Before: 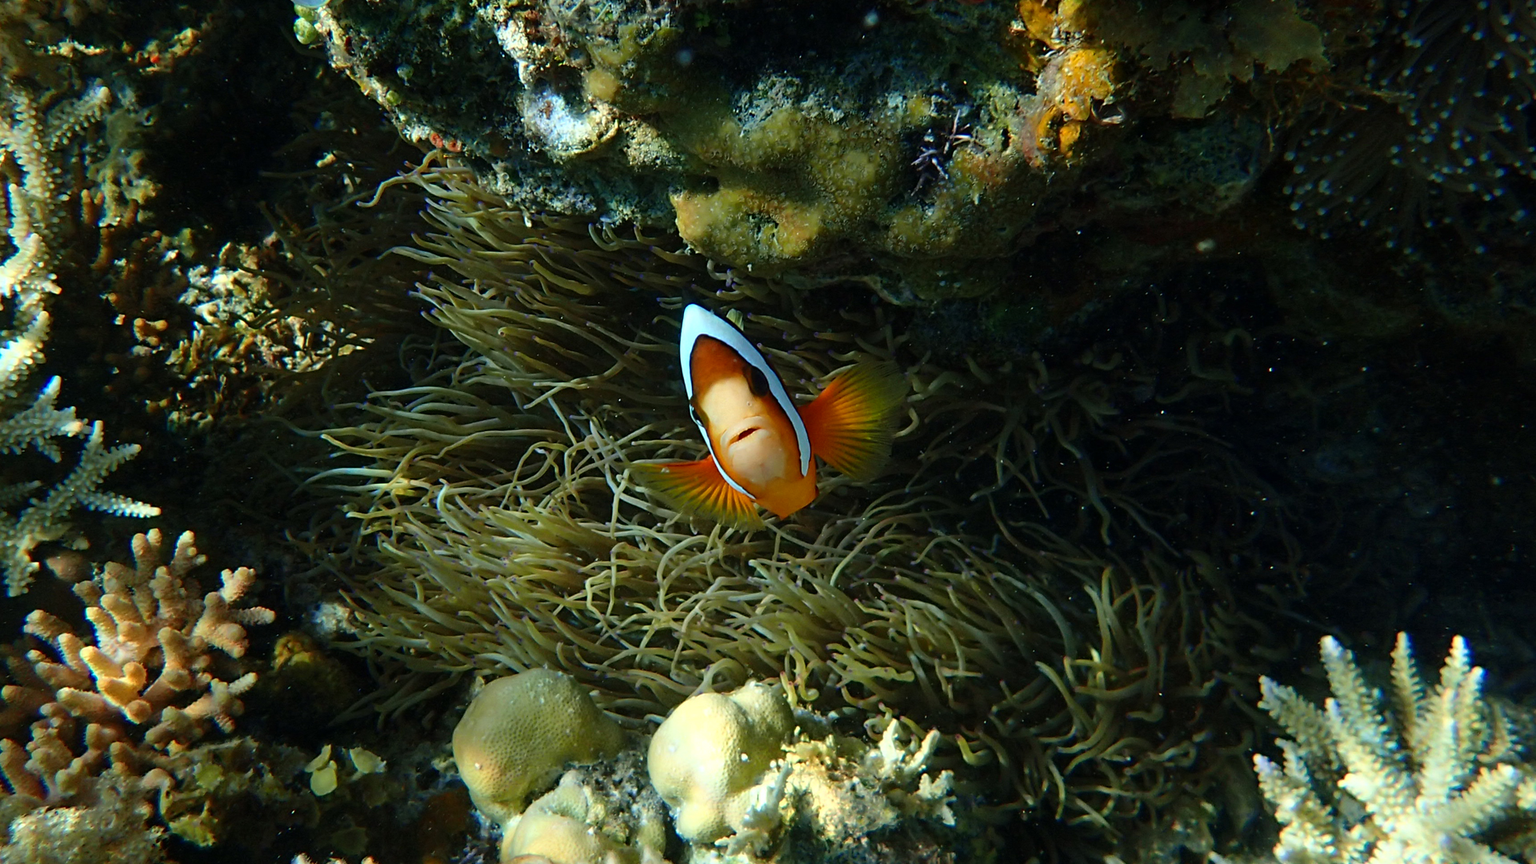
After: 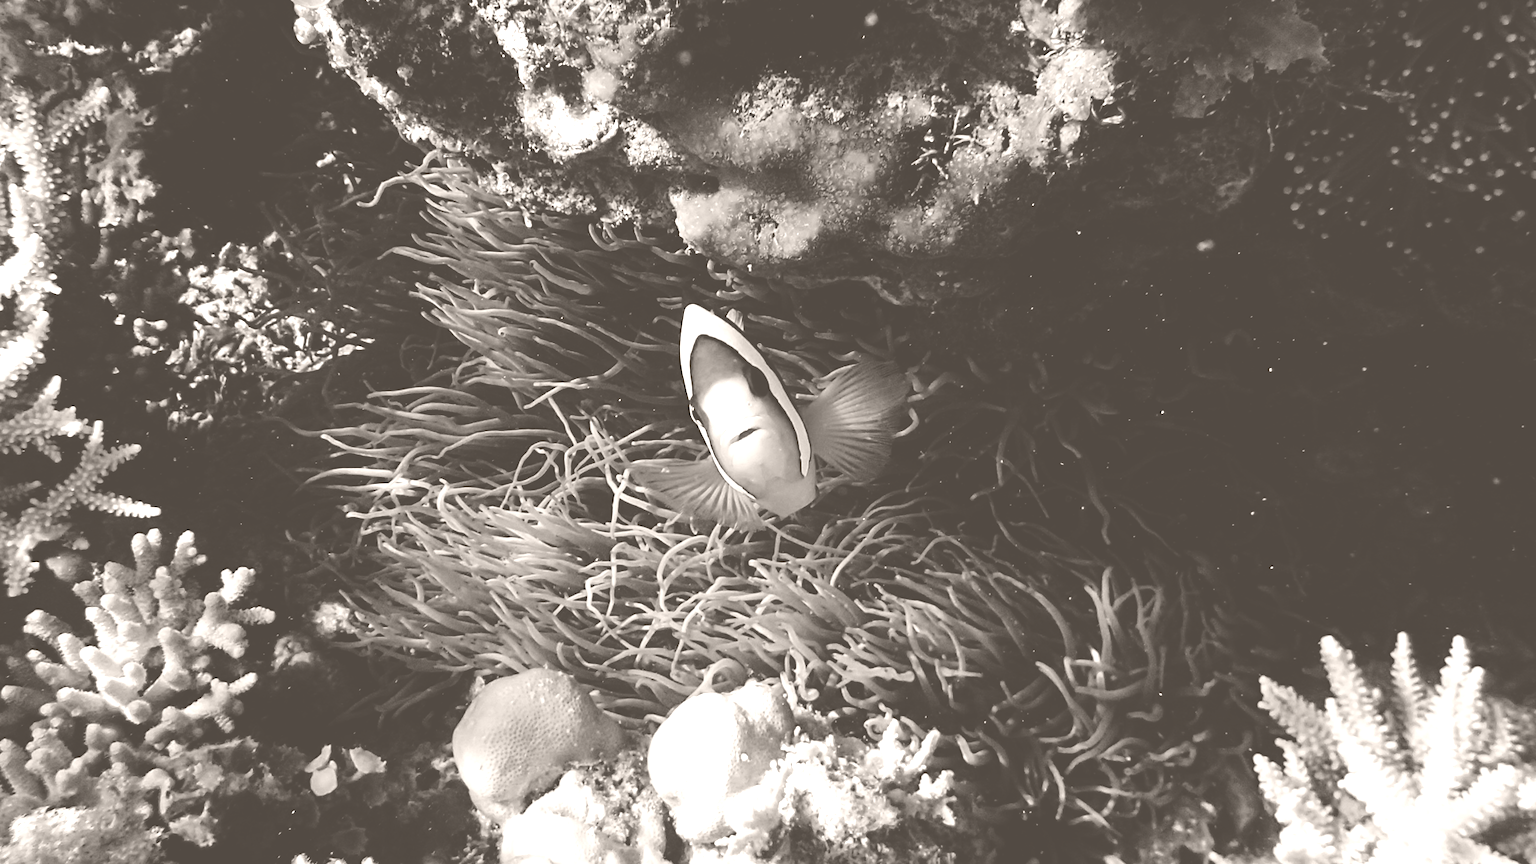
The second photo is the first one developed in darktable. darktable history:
colorize: hue 34.49°, saturation 35.33%, source mix 100%, lightness 55%, version 1
filmic rgb: black relative exposure -7.65 EV, white relative exposure 4.56 EV, hardness 3.61, contrast 1.05
